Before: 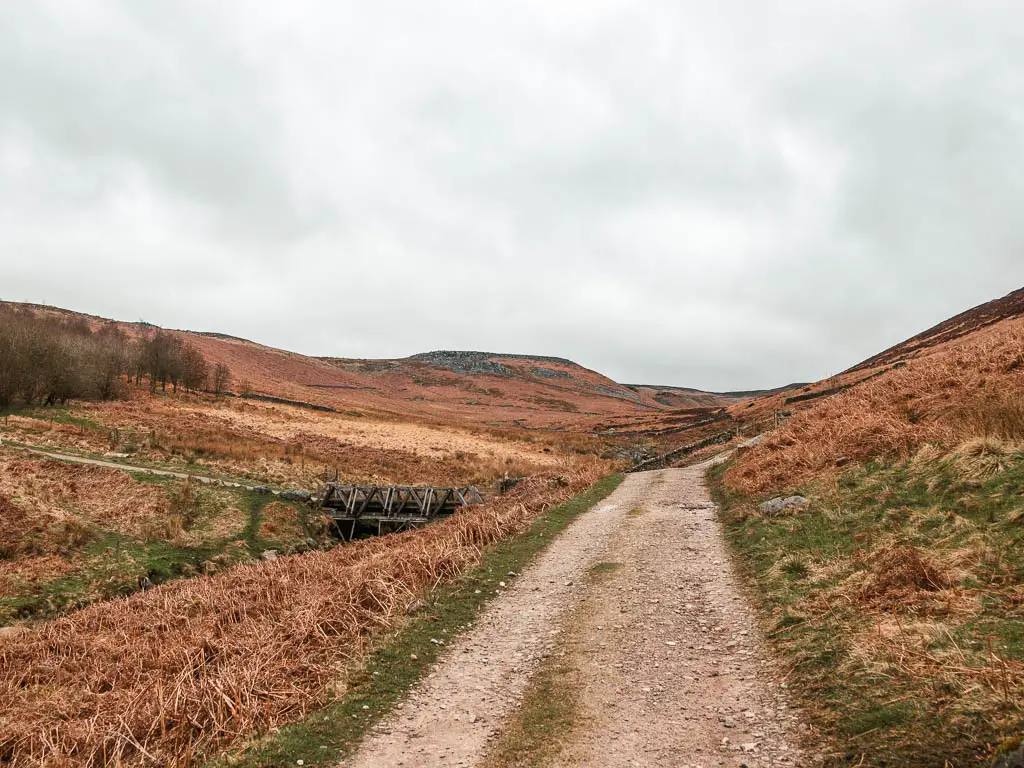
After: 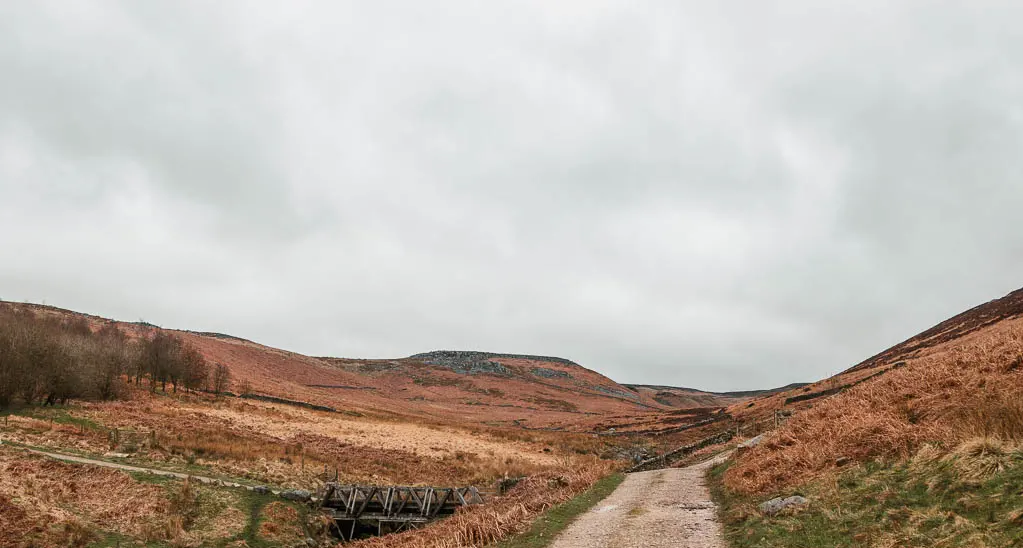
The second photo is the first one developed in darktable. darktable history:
crop: bottom 28.576%
exposure: exposure -0.177 EV, compensate highlight preservation false
